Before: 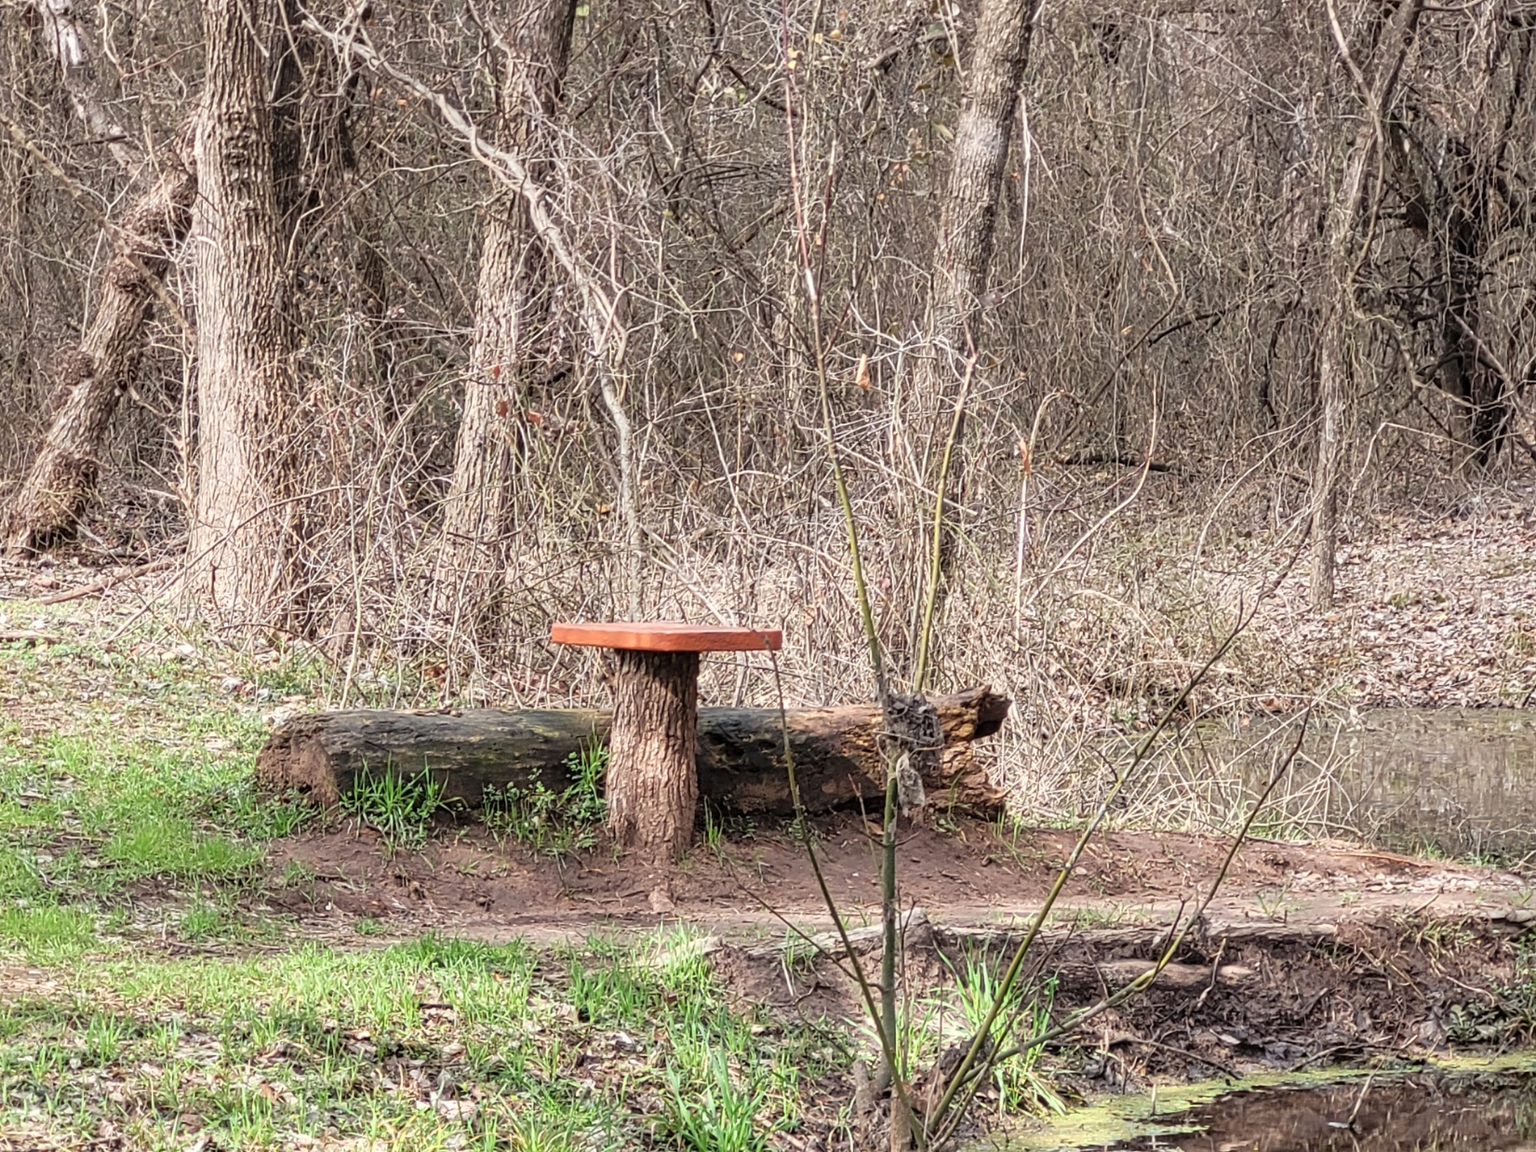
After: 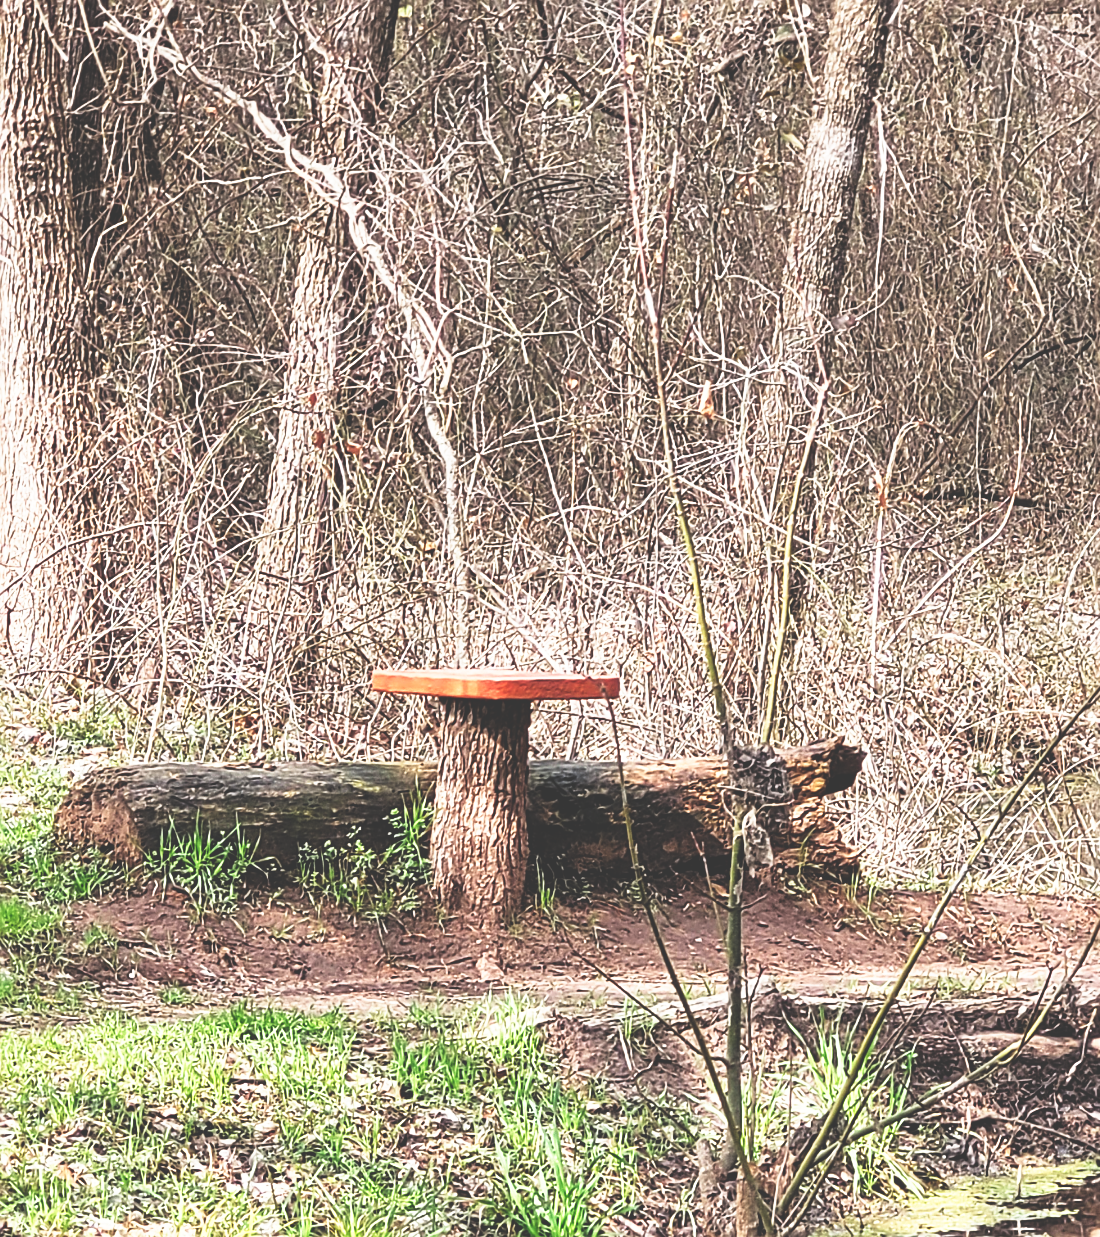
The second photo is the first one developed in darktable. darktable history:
base curve: curves: ch0 [(0, 0.036) (0.007, 0.037) (0.604, 0.887) (1, 1)], preserve colors none
sharpen: on, module defaults
white balance: emerald 1
crop and rotate: left 13.409%, right 19.924%
